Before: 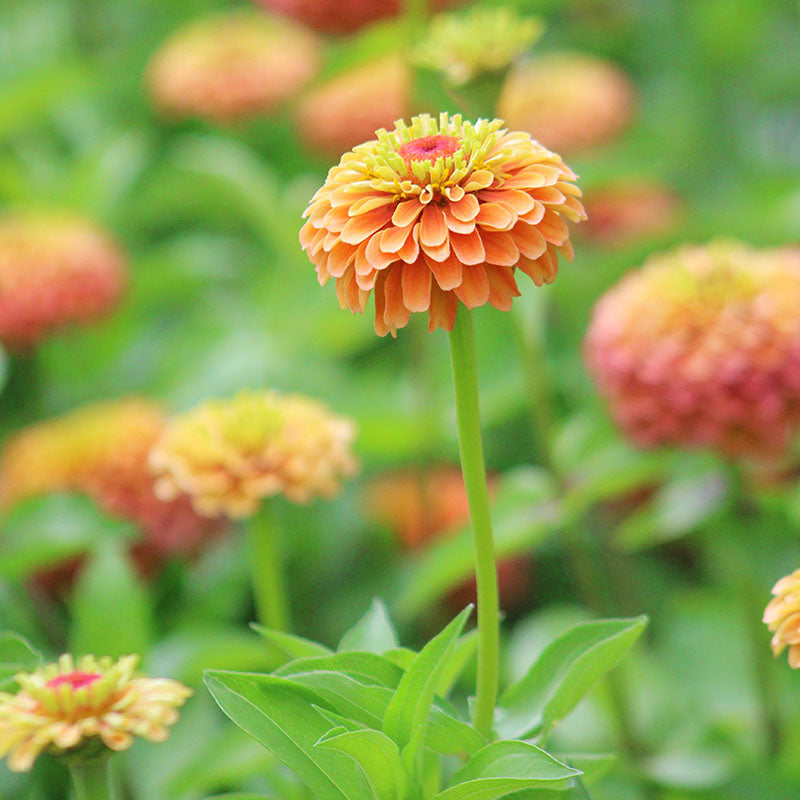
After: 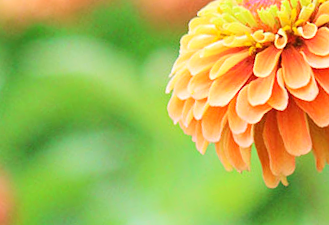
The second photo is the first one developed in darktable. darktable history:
rotate and perspective: rotation -14.8°, crop left 0.1, crop right 0.903, crop top 0.25, crop bottom 0.748
crop and rotate: left 10.817%, top 0.062%, right 47.194%, bottom 53.626%
tone curve: curves: ch0 [(0, 0) (0.004, 0.001) (0.133, 0.112) (0.325, 0.362) (0.832, 0.893) (1, 1)], color space Lab, linked channels, preserve colors none
